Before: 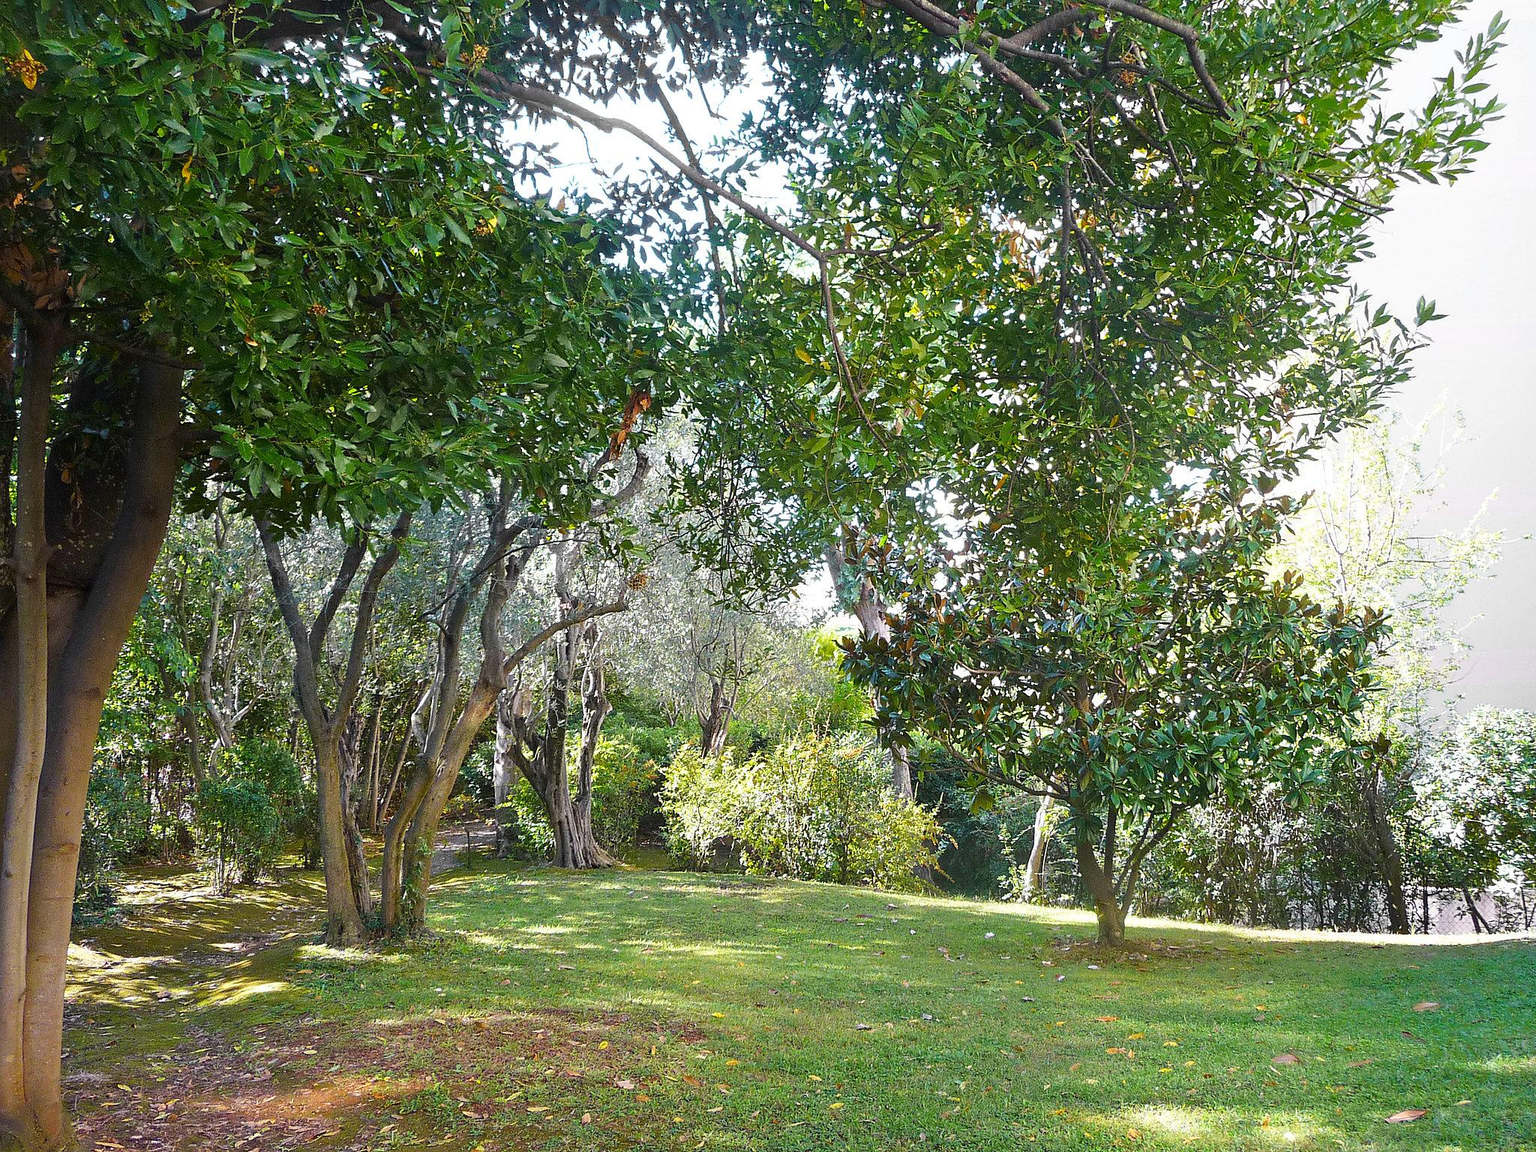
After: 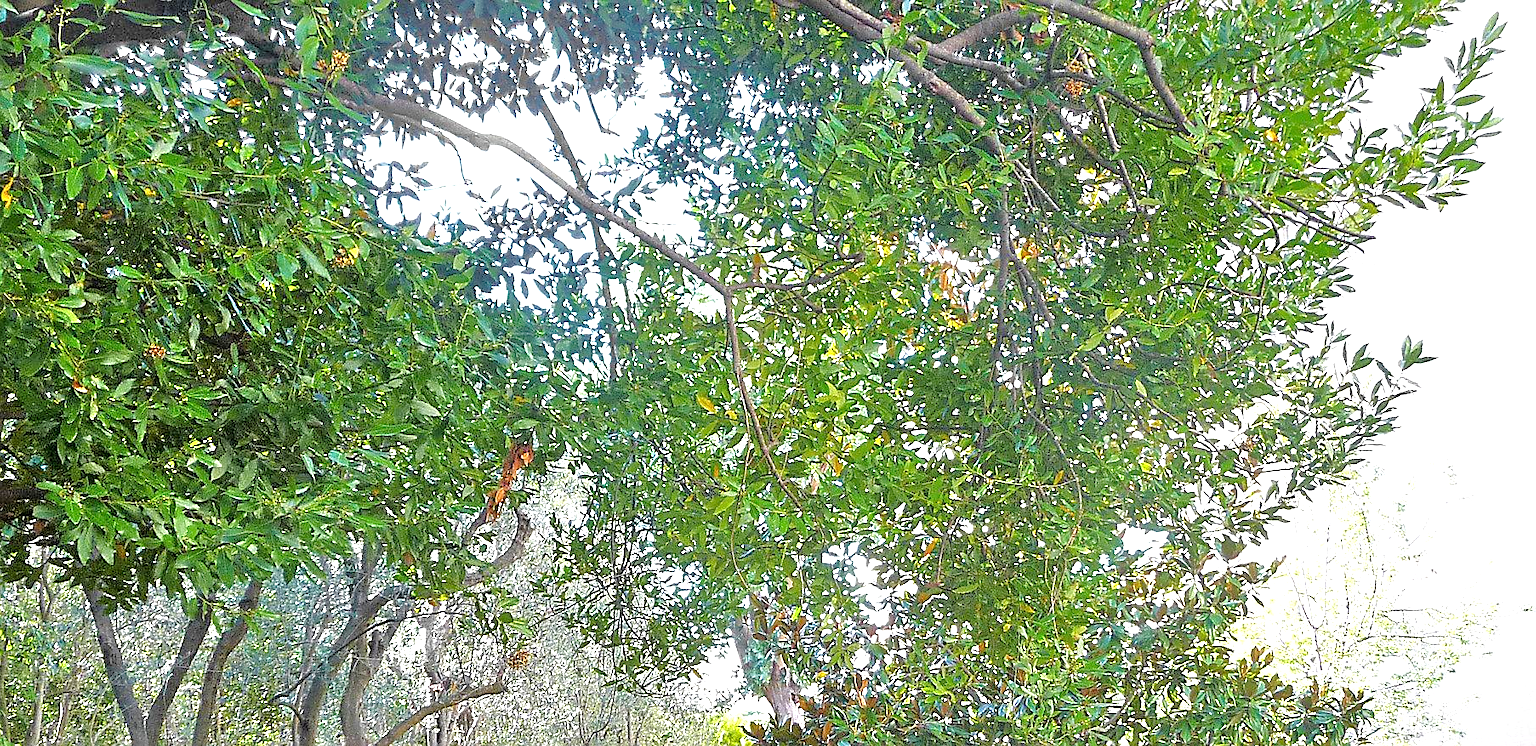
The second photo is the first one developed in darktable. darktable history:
crop and rotate: left 11.812%, bottom 42.776%
sharpen: on, module defaults
tone equalizer: -7 EV 0.15 EV, -6 EV 0.6 EV, -5 EV 1.15 EV, -4 EV 1.33 EV, -3 EV 1.15 EV, -2 EV 0.6 EV, -1 EV 0.15 EV, mask exposure compensation -0.5 EV
exposure: exposure 0.485 EV, compensate highlight preservation false
